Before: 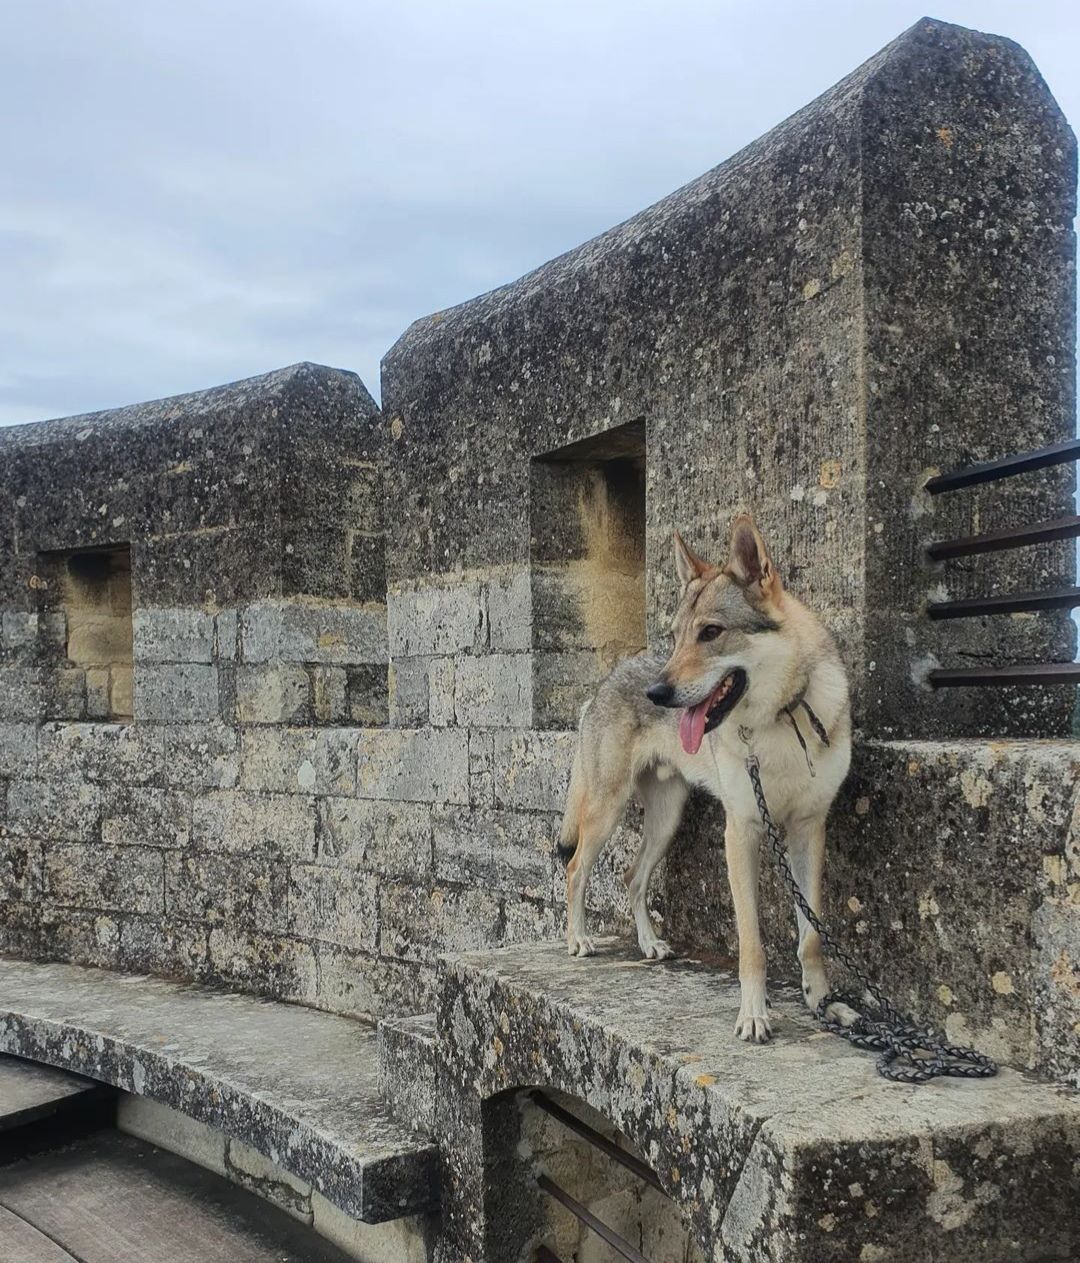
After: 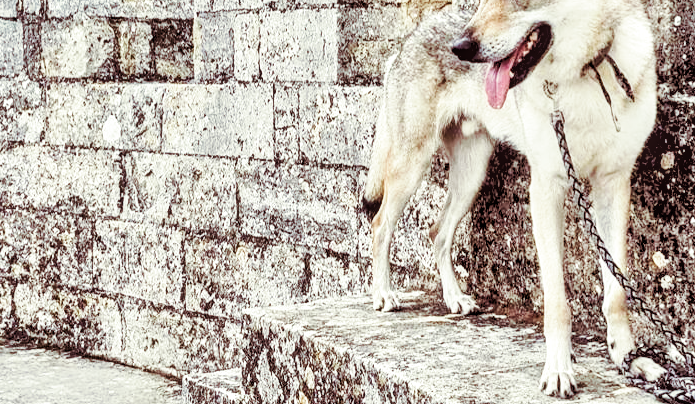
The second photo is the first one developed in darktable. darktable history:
rgb levels: levels [[0.034, 0.472, 0.904], [0, 0.5, 1], [0, 0.5, 1]]
color balance rgb: perceptual saturation grading › global saturation 20%, perceptual saturation grading › highlights -50%, perceptual saturation grading › shadows 30%
base curve: curves: ch0 [(0, 0.003) (0.001, 0.002) (0.006, 0.004) (0.02, 0.022) (0.048, 0.086) (0.094, 0.234) (0.162, 0.431) (0.258, 0.629) (0.385, 0.8) (0.548, 0.918) (0.751, 0.988) (1, 1)], preserve colors none
local contrast: detail 130%
crop: left 18.091%, top 51.13%, right 17.525%, bottom 16.85%
split-toning: shadows › hue 360°
shadows and highlights: soften with gaussian
tone equalizer: -7 EV 0.15 EV, -6 EV 0.6 EV, -5 EV 1.15 EV, -4 EV 1.33 EV, -3 EV 1.15 EV, -2 EV 0.6 EV, -1 EV 0.15 EV, mask exposure compensation -0.5 EV
